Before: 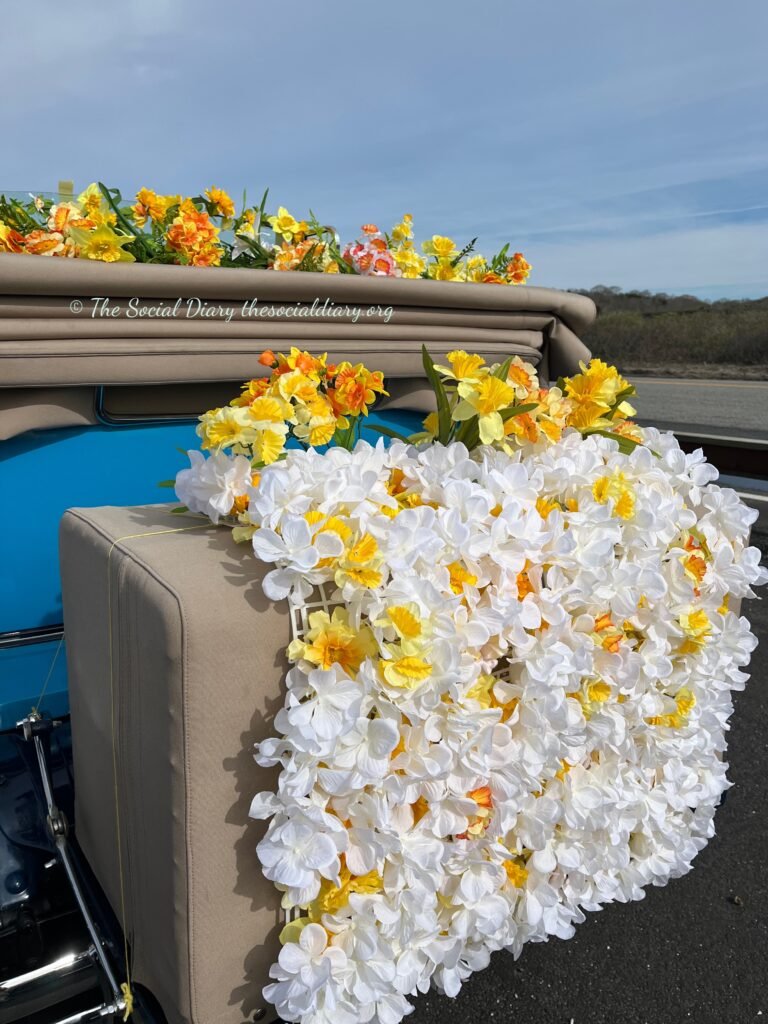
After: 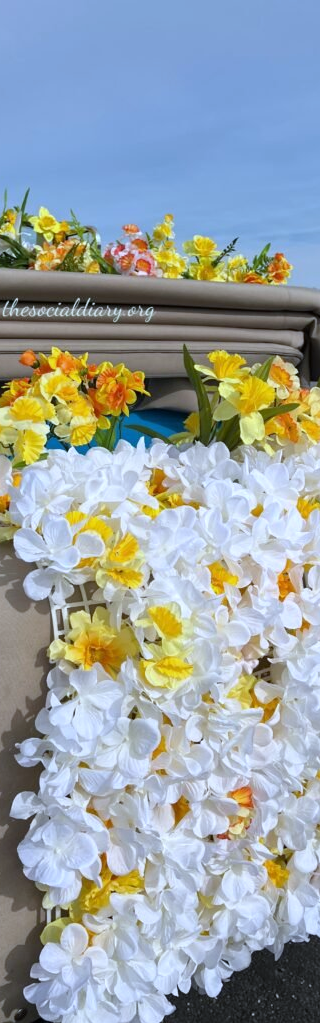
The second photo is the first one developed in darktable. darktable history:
white balance: red 0.931, blue 1.11
crop: left 31.229%, right 27.105%
